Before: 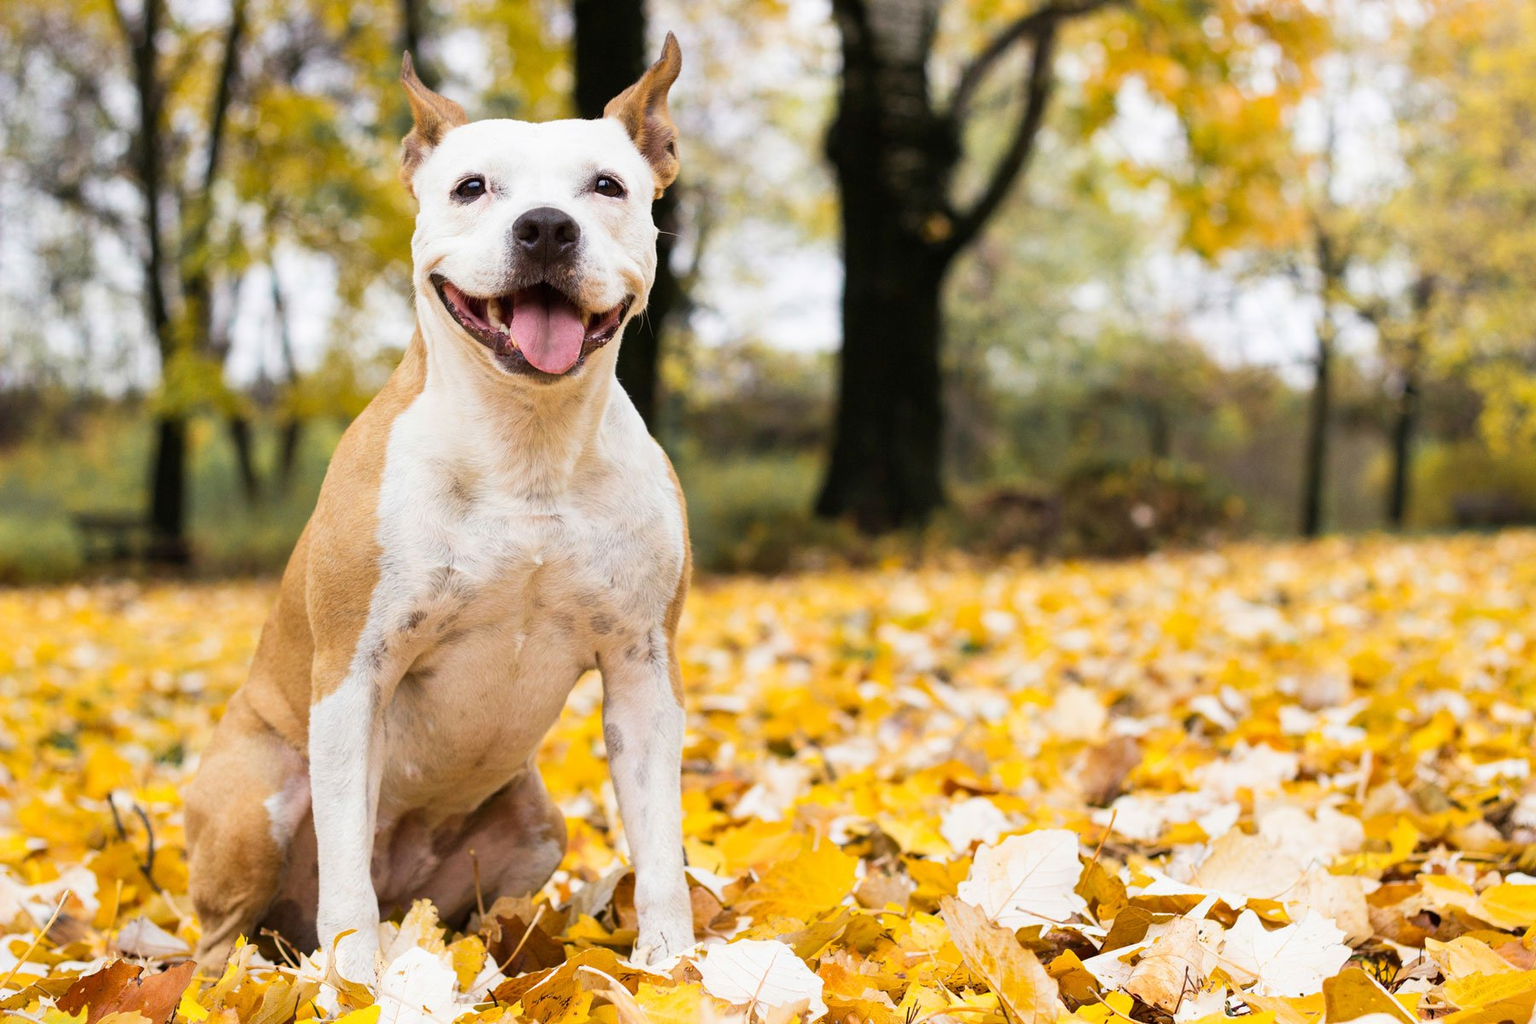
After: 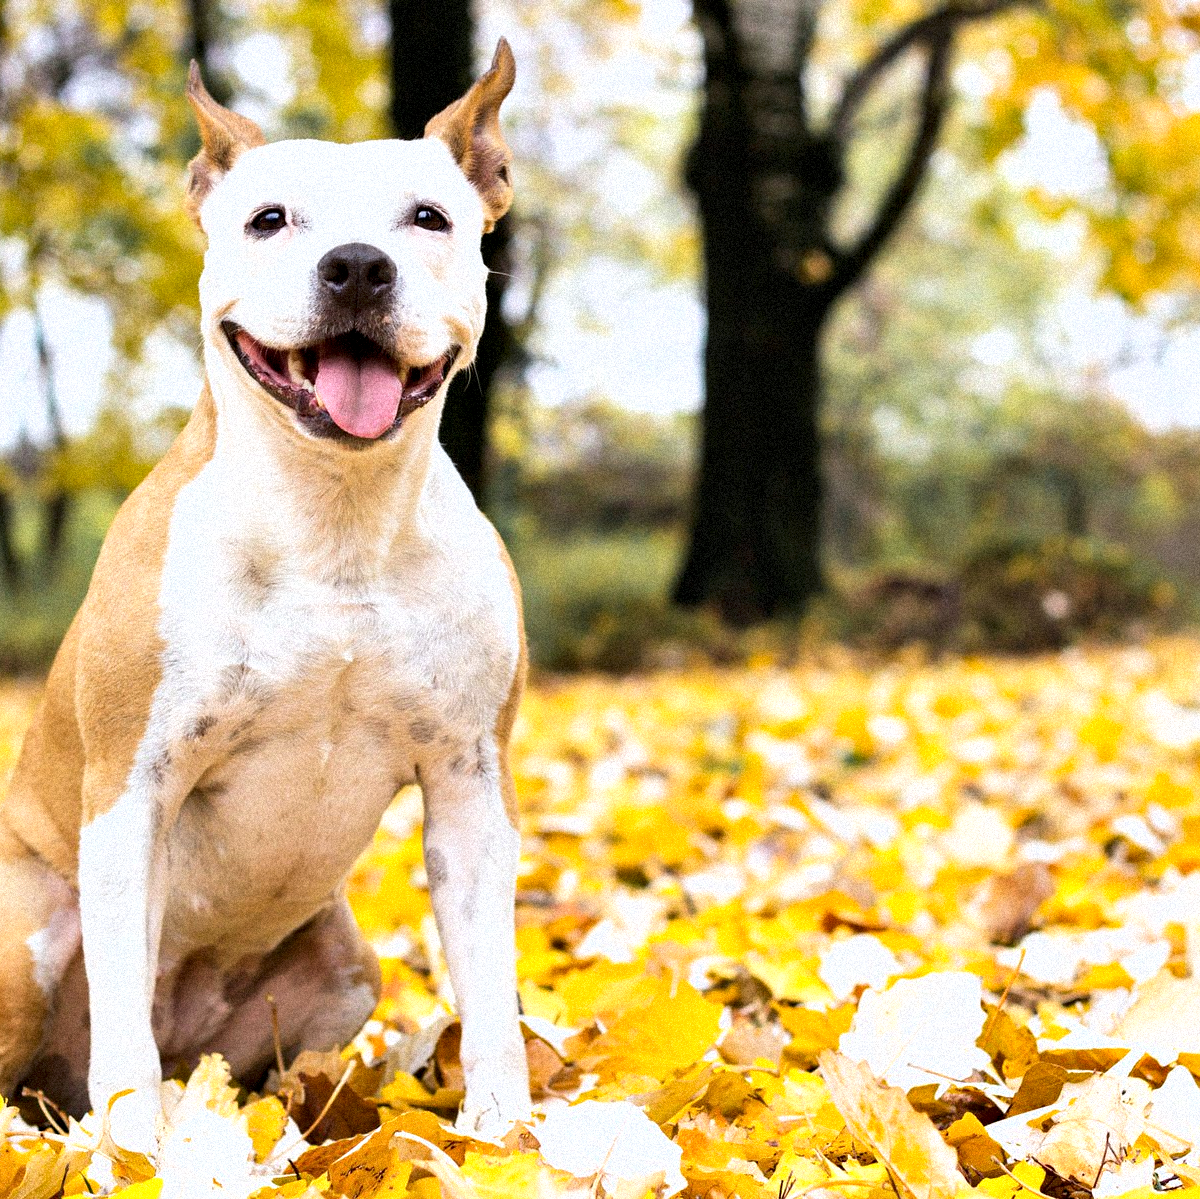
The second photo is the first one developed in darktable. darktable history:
crop and rotate: left 15.754%, right 17.579%
tone curve: curves: ch0 [(0, 0) (0.541, 0.628) (0.906, 0.997)]
contrast equalizer: octaves 7, y [[0.6 ×6], [0.55 ×6], [0 ×6], [0 ×6], [0 ×6]], mix 0.35
grain: strength 35%, mid-tones bias 0%
white balance: red 0.98, blue 1.034
